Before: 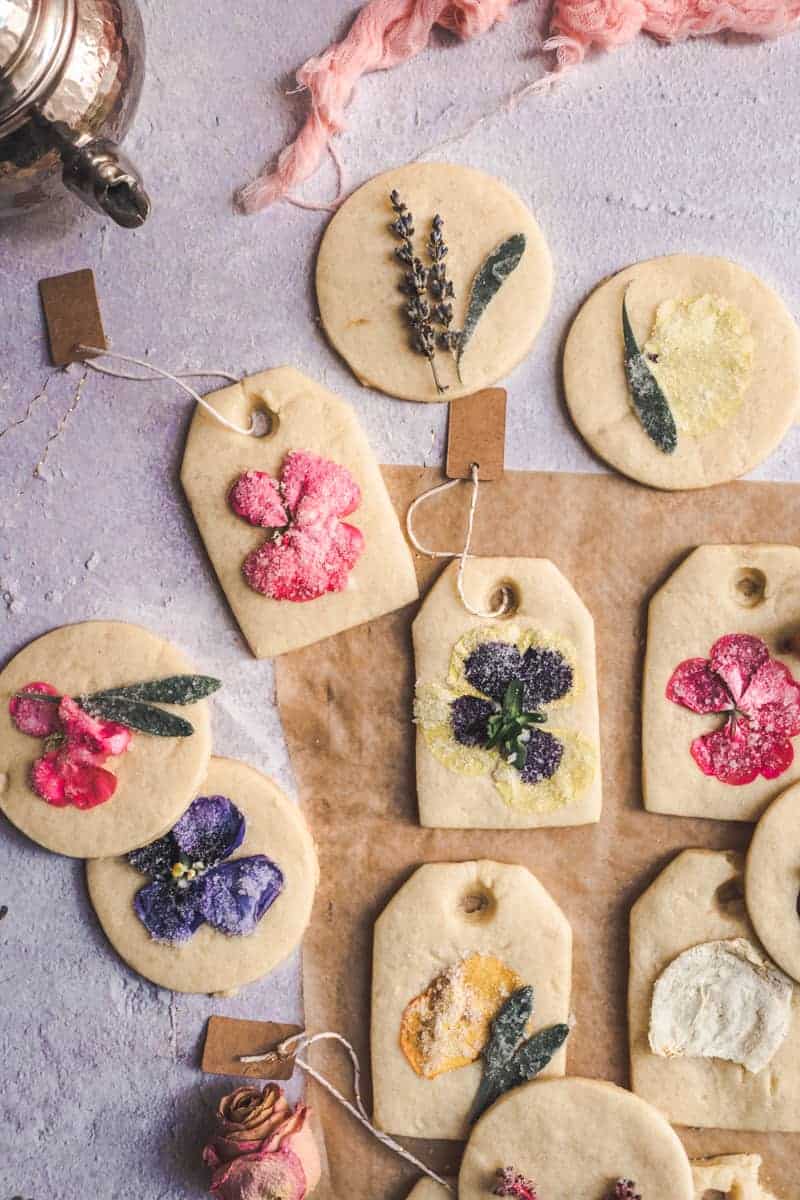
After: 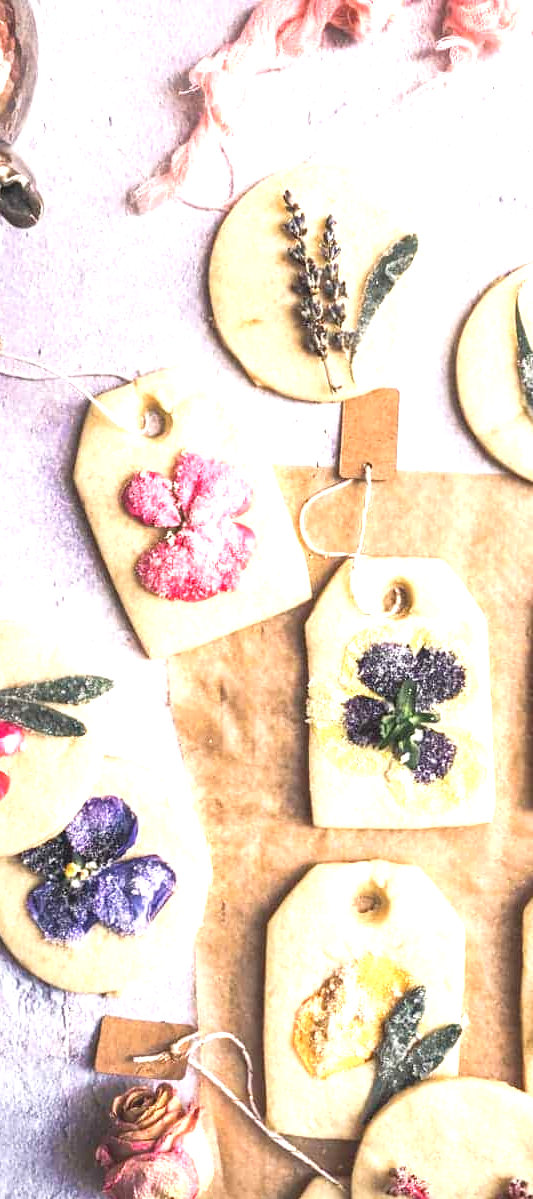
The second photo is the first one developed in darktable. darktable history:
exposure: black level correction 0, exposure 1.2 EV, compensate exposure bias true, compensate highlight preservation false
crop and rotate: left 13.537%, right 19.796%
